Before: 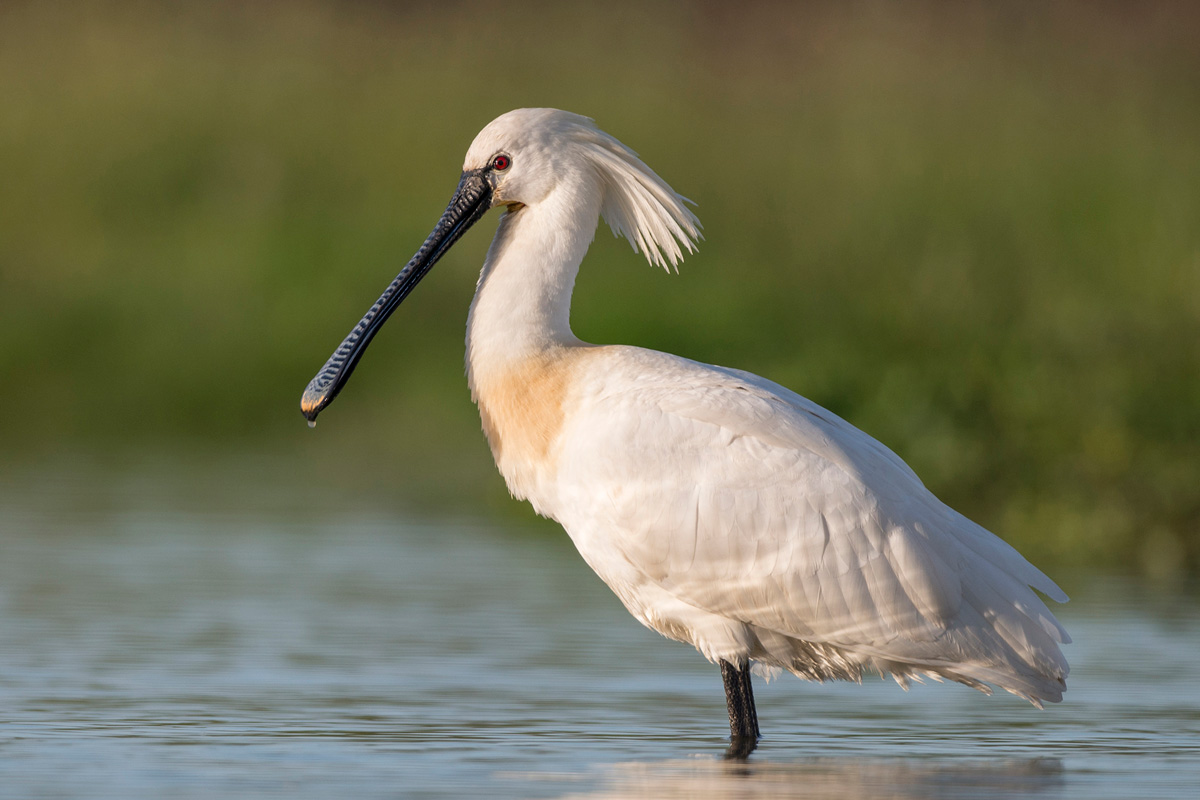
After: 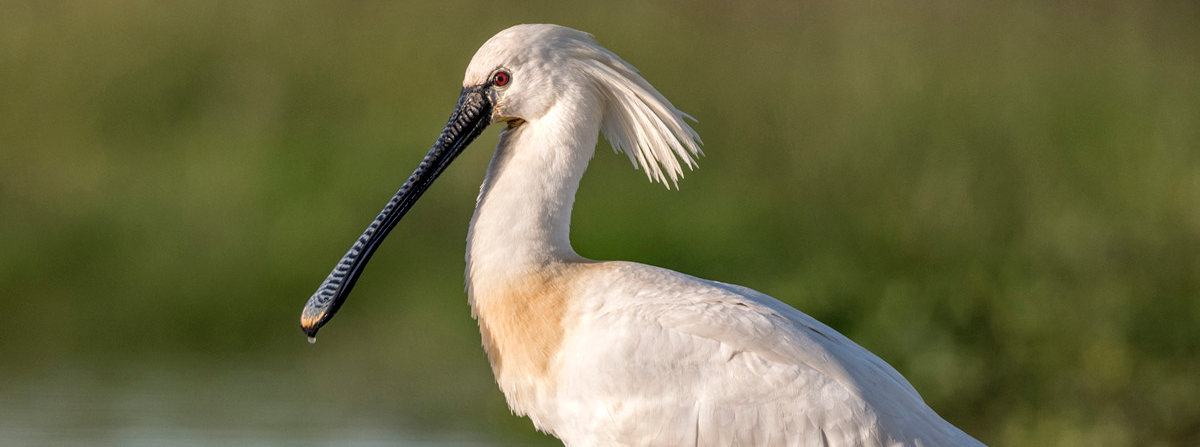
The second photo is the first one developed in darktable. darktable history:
local contrast: highlights 61%, detail 143%, midtone range 0.424
crop and rotate: top 10.593%, bottom 33.49%
shadows and highlights: shadows 23.13, highlights -48.73, soften with gaussian
